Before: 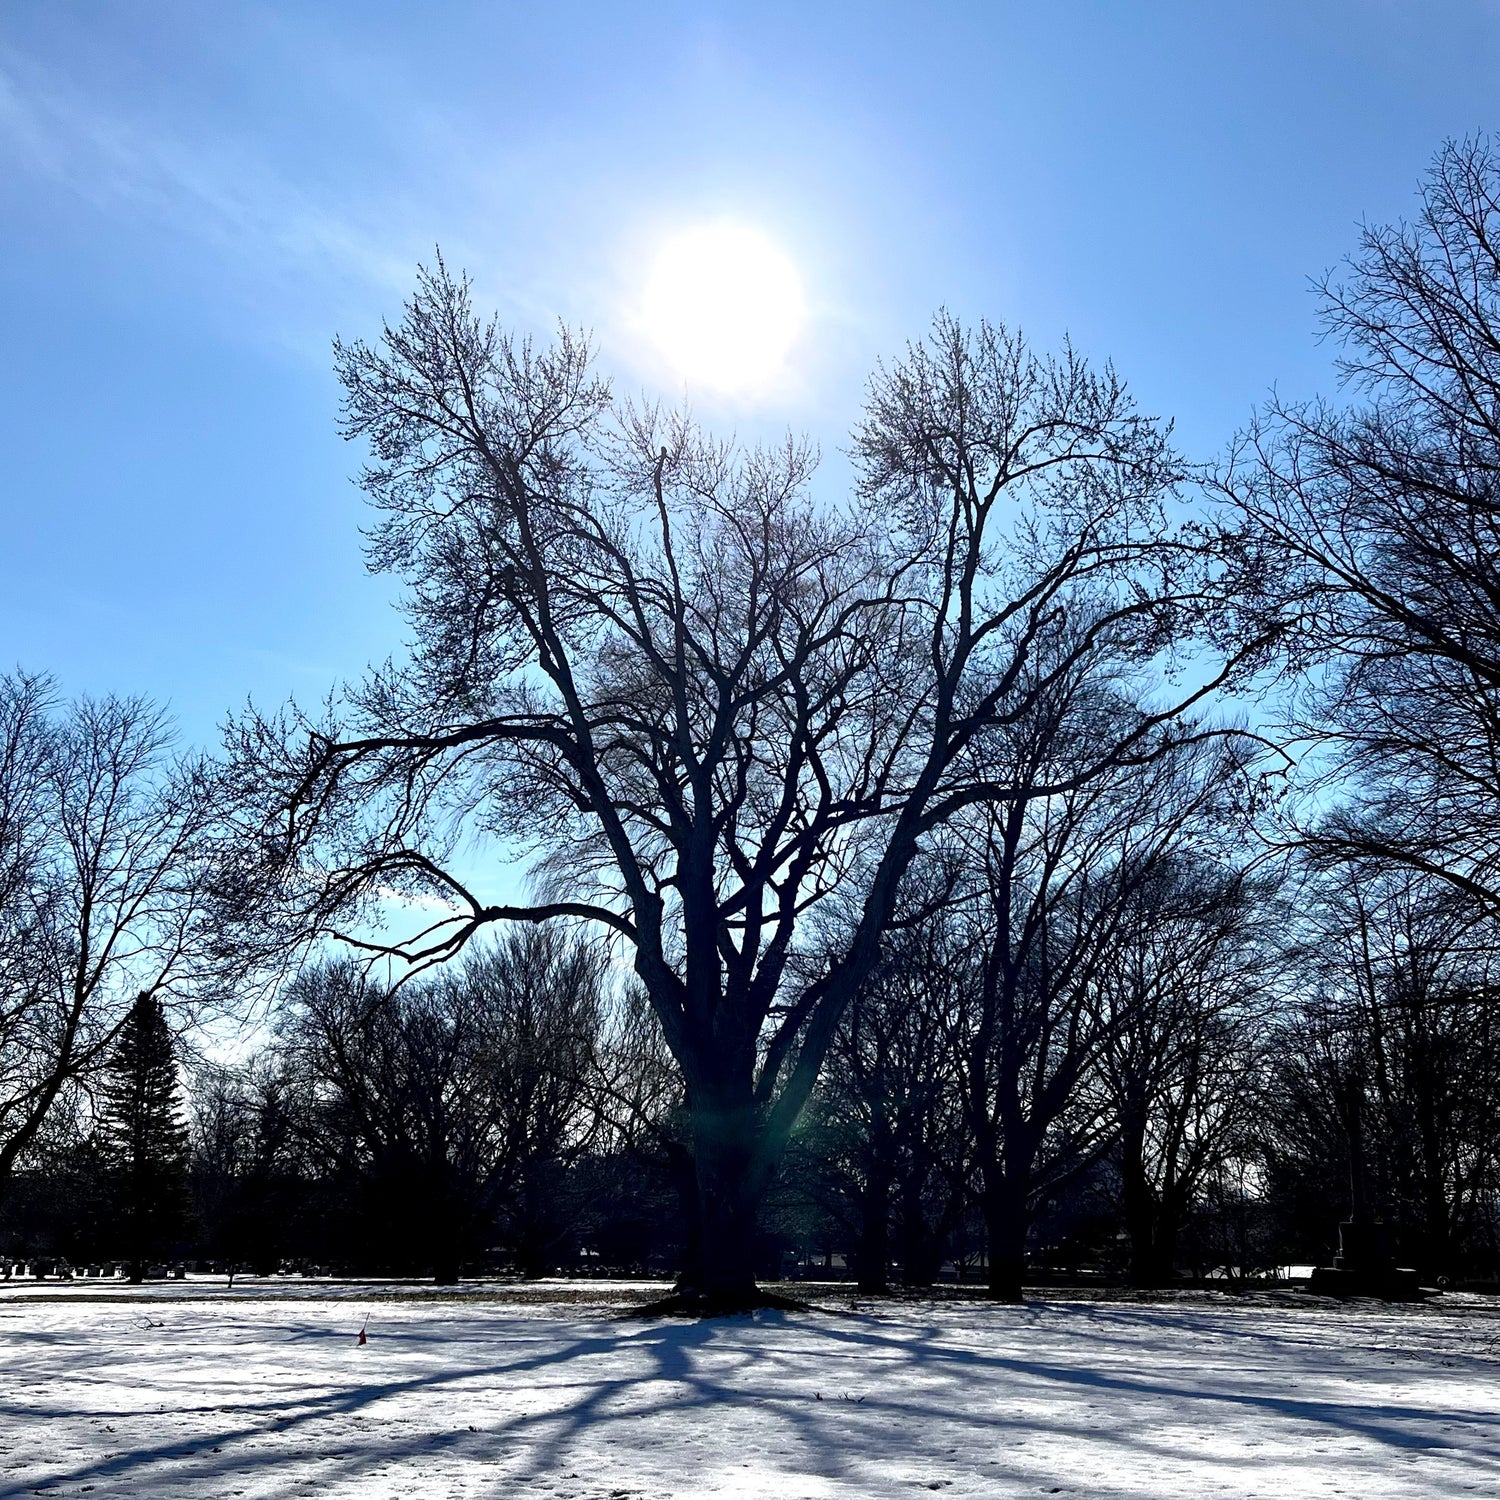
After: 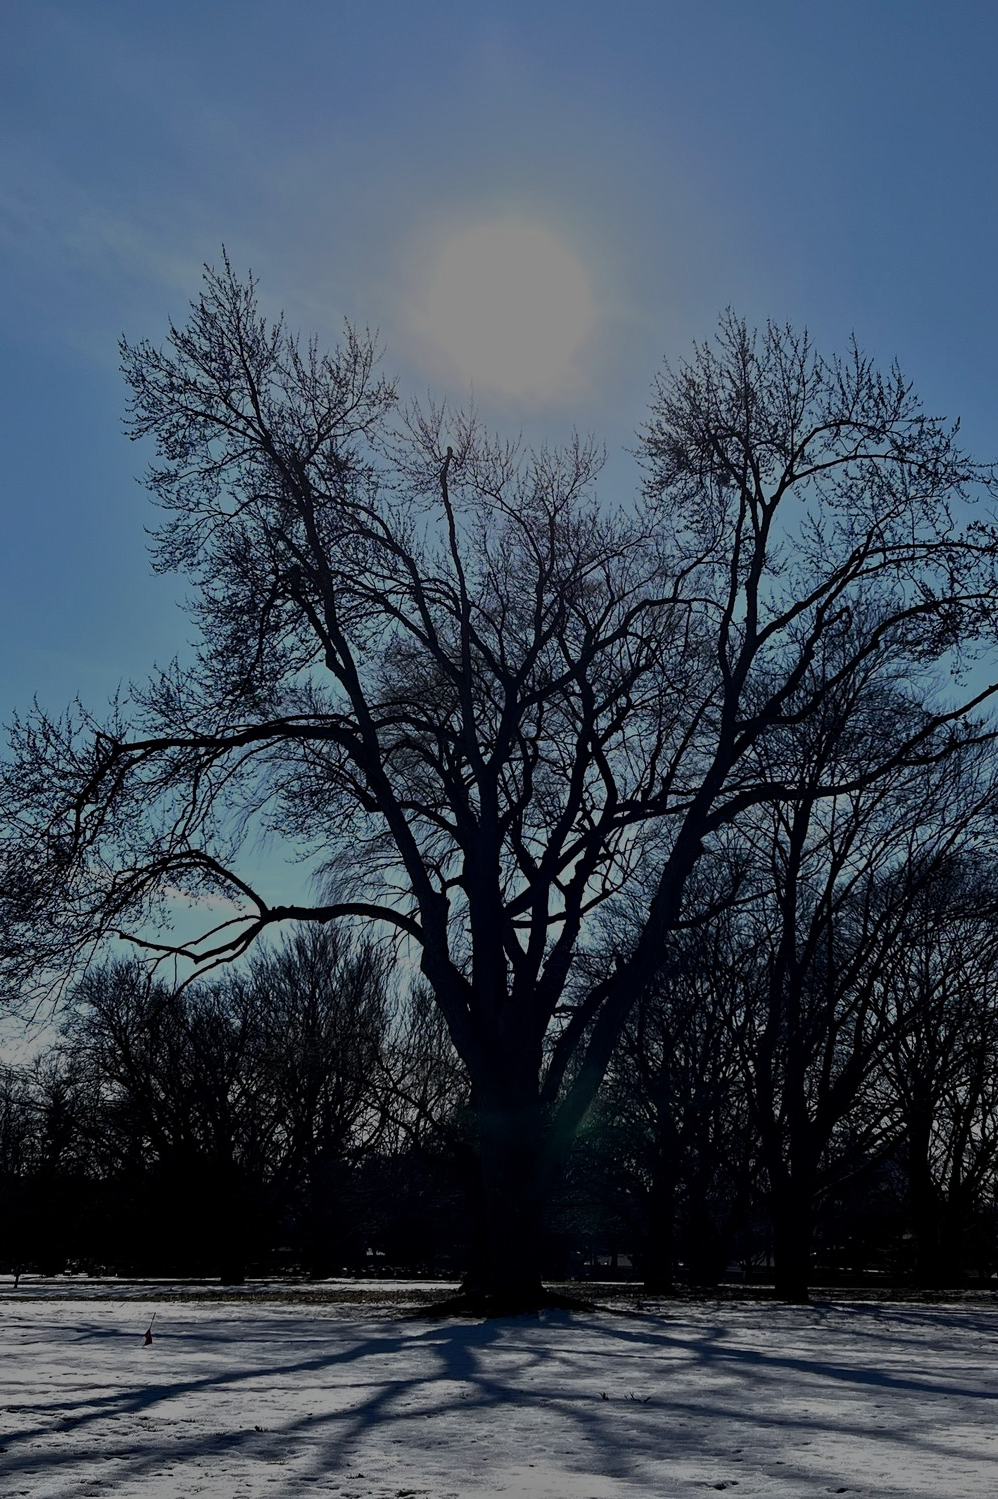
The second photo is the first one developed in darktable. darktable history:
tone equalizer: -8 EV -1.97 EV, -7 EV -1.98 EV, -6 EV -2 EV, -5 EV -1.97 EV, -4 EV -1.97 EV, -3 EV -2 EV, -2 EV -1.97 EV, -1 EV -1.62 EV, +0 EV -1.98 EV, mask exposure compensation -0.504 EV
crop and rotate: left 14.333%, right 19.111%
